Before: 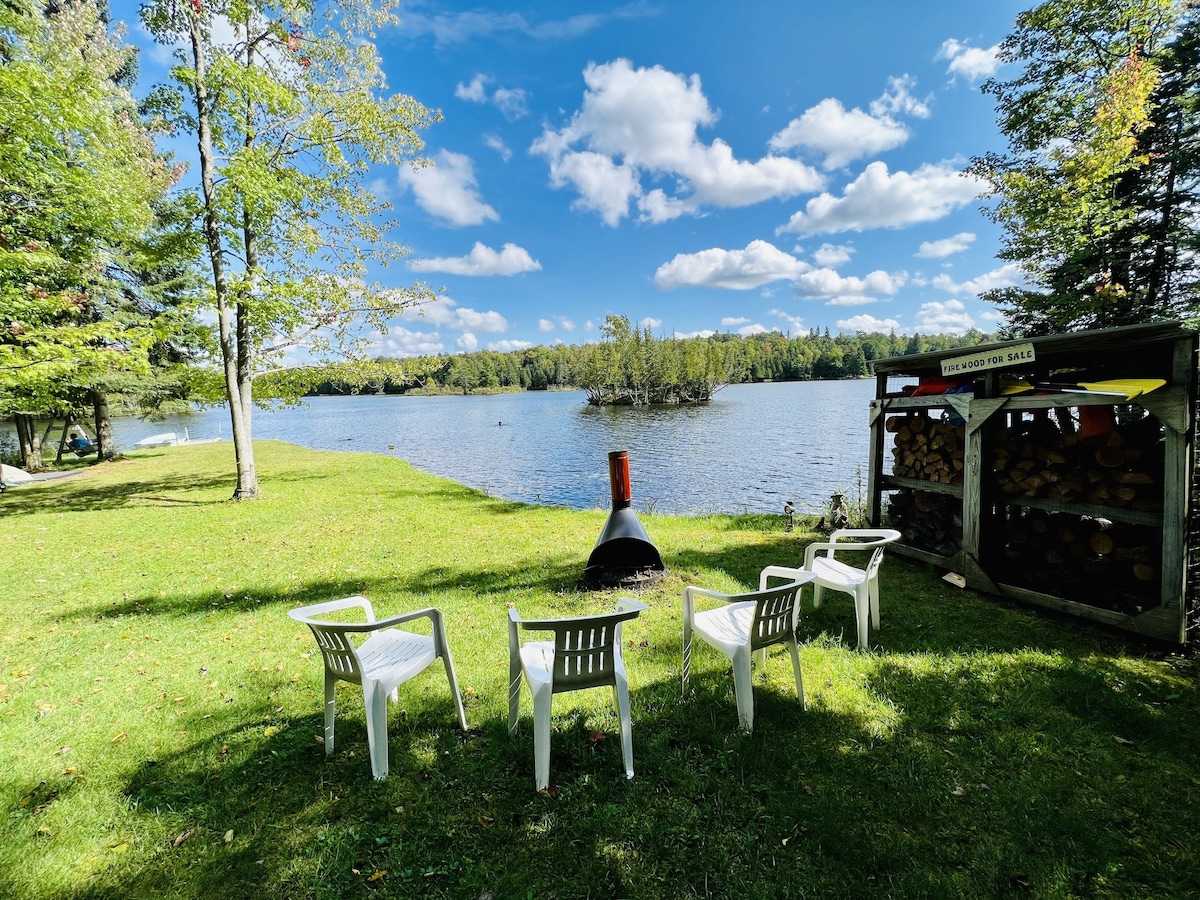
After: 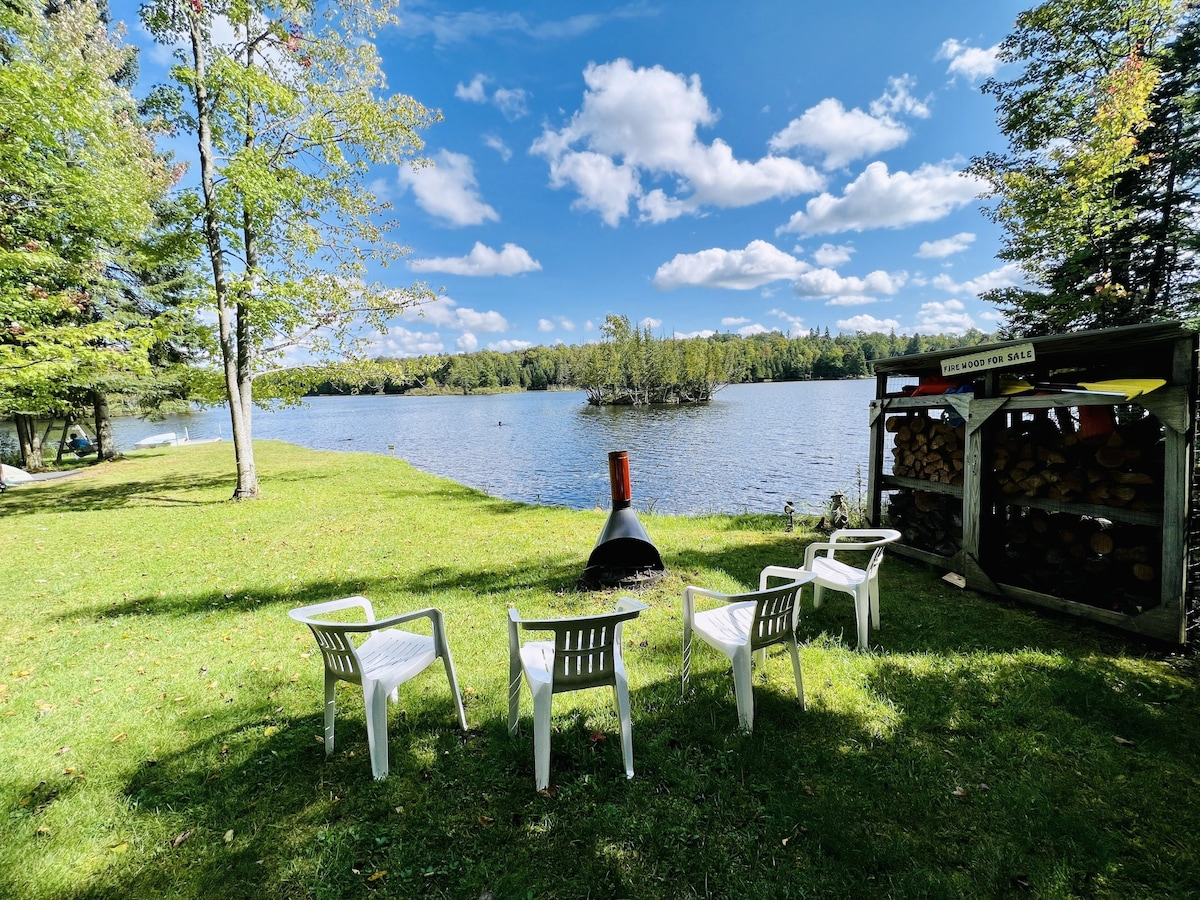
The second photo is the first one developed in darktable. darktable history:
contrast brightness saturation: saturation -0.05
white balance: red 1.009, blue 1.027
